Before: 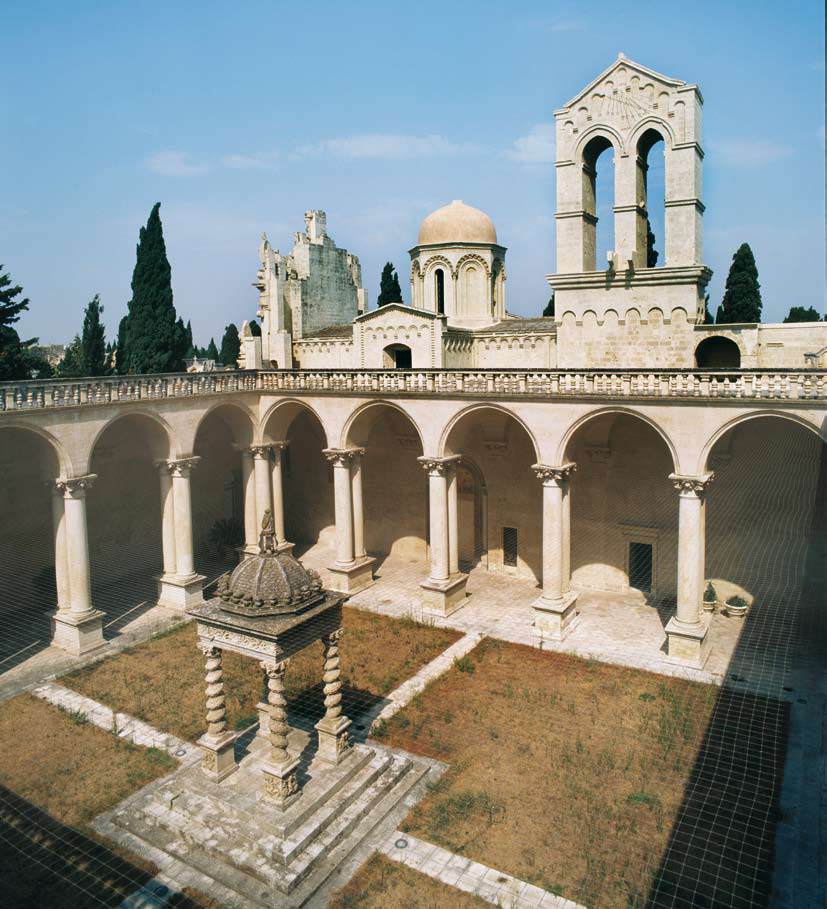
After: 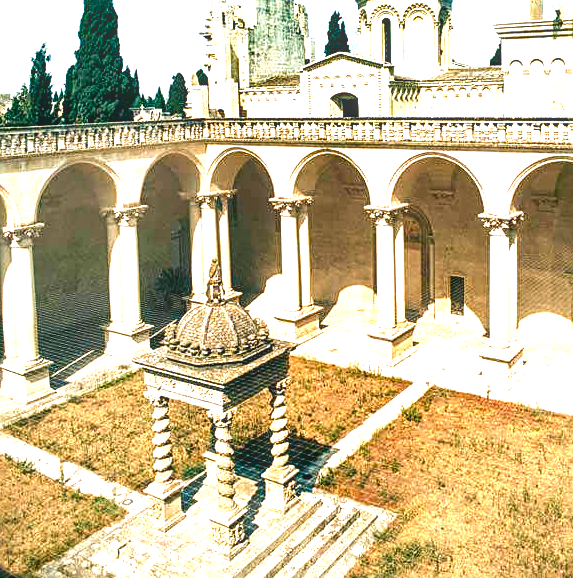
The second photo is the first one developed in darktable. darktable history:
exposure: black level correction 0.008, exposure 0.979 EV, compensate highlight preservation false
local contrast: on, module defaults
velvia: strength 27%
sharpen: on, module defaults
tone equalizer: -8 EV -0.75 EV, -7 EV -0.7 EV, -6 EV -0.6 EV, -5 EV -0.4 EV, -3 EV 0.4 EV, -2 EV 0.6 EV, -1 EV 0.7 EV, +0 EV 0.75 EV, edges refinement/feathering 500, mask exposure compensation -1.57 EV, preserve details no
crop: left 6.488%, top 27.668%, right 24.183%, bottom 8.656%
color balance rgb: shadows lift › chroma 2%, shadows lift › hue 219.6°, power › hue 313.2°, highlights gain › chroma 3%, highlights gain › hue 75.6°, global offset › luminance 0.5%, perceptual saturation grading › global saturation 15.33%, perceptual saturation grading › highlights -19.33%, perceptual saturation grading › shadows 20%, global vibrance 20%
